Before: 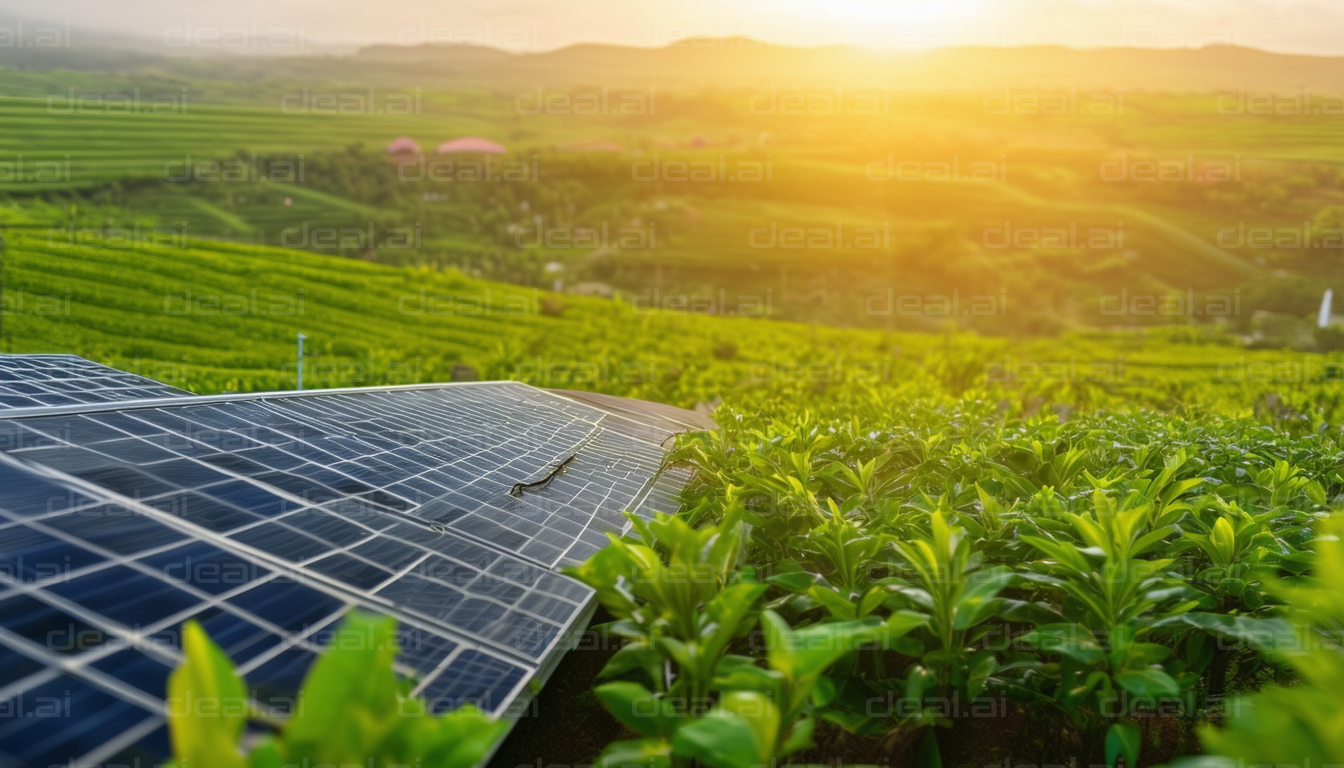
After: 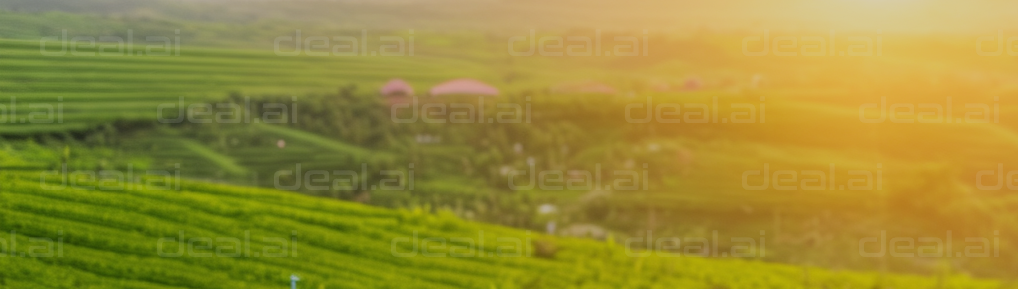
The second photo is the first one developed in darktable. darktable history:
crop: left 0.583%, top 7.645%, right 23.6%, bottom 54.667%
filmic rgb: black relative exposure -7.65 EV, white relative exposure 4.56 EV, hardness 3.61, contrast 1.057
